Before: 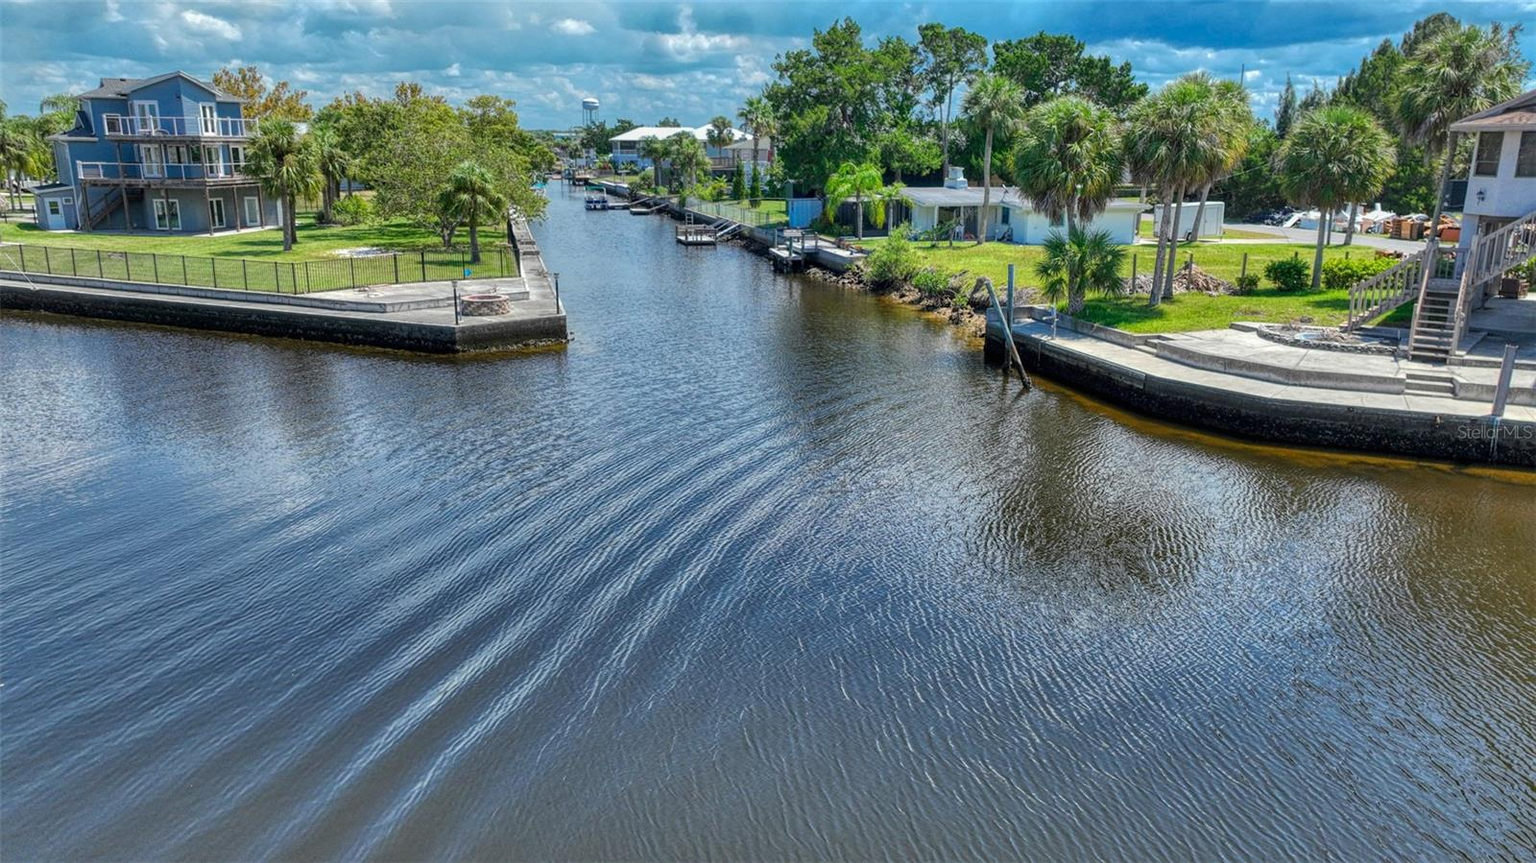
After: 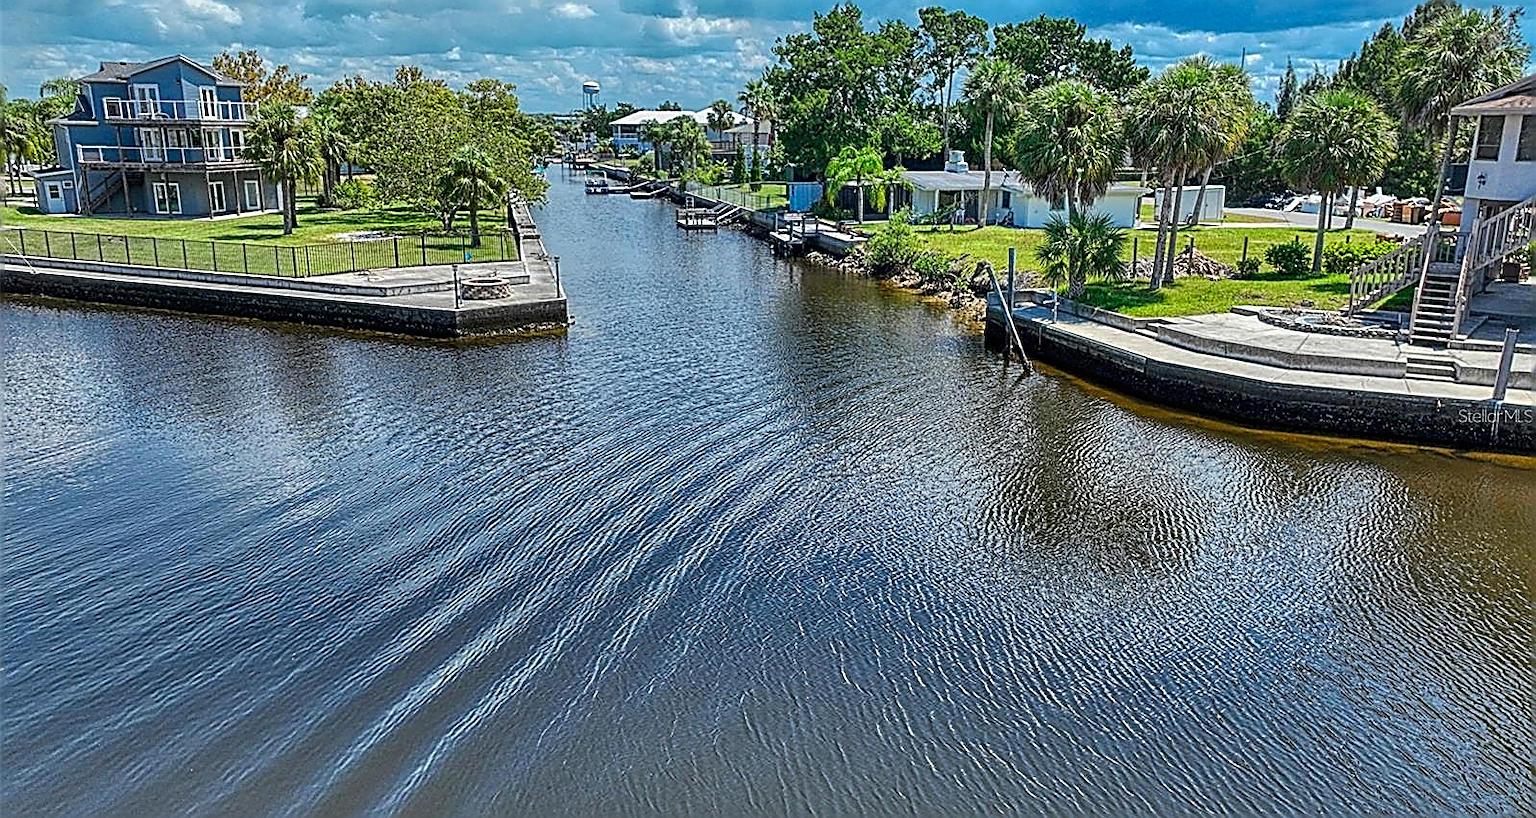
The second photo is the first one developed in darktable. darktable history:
crop and rotate: top 1.957%, bottom 3.255%
contrast brightness saturation: contrast 0.095, brightness 0.03, saturation 0.087
exposure: exposure -0.212 EV, compensate highlight preservation false
sharpen: amount 1.986
